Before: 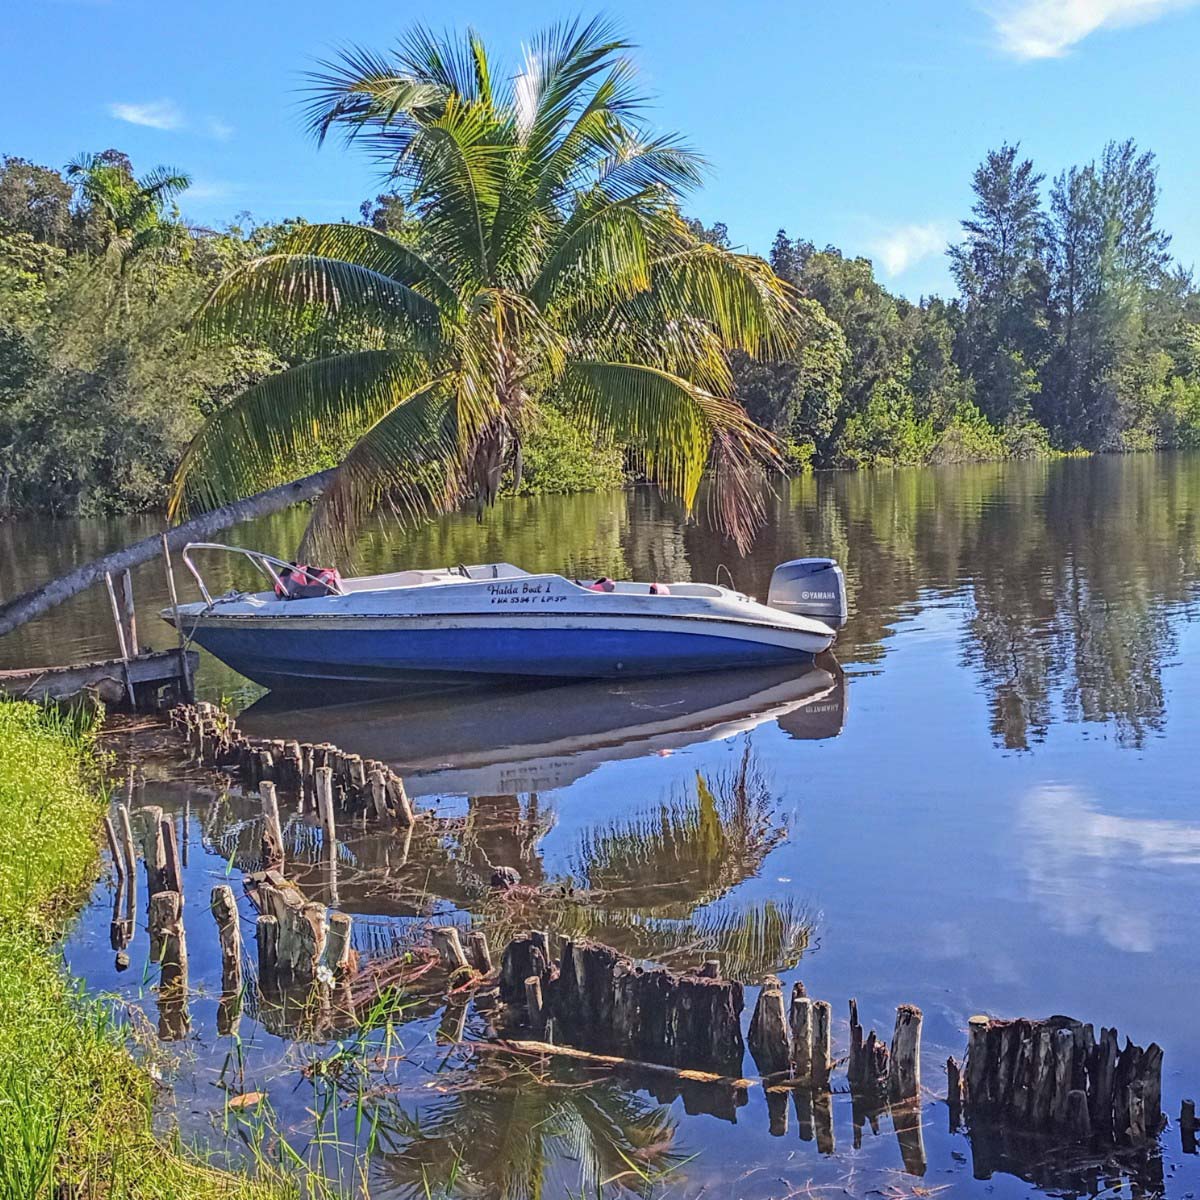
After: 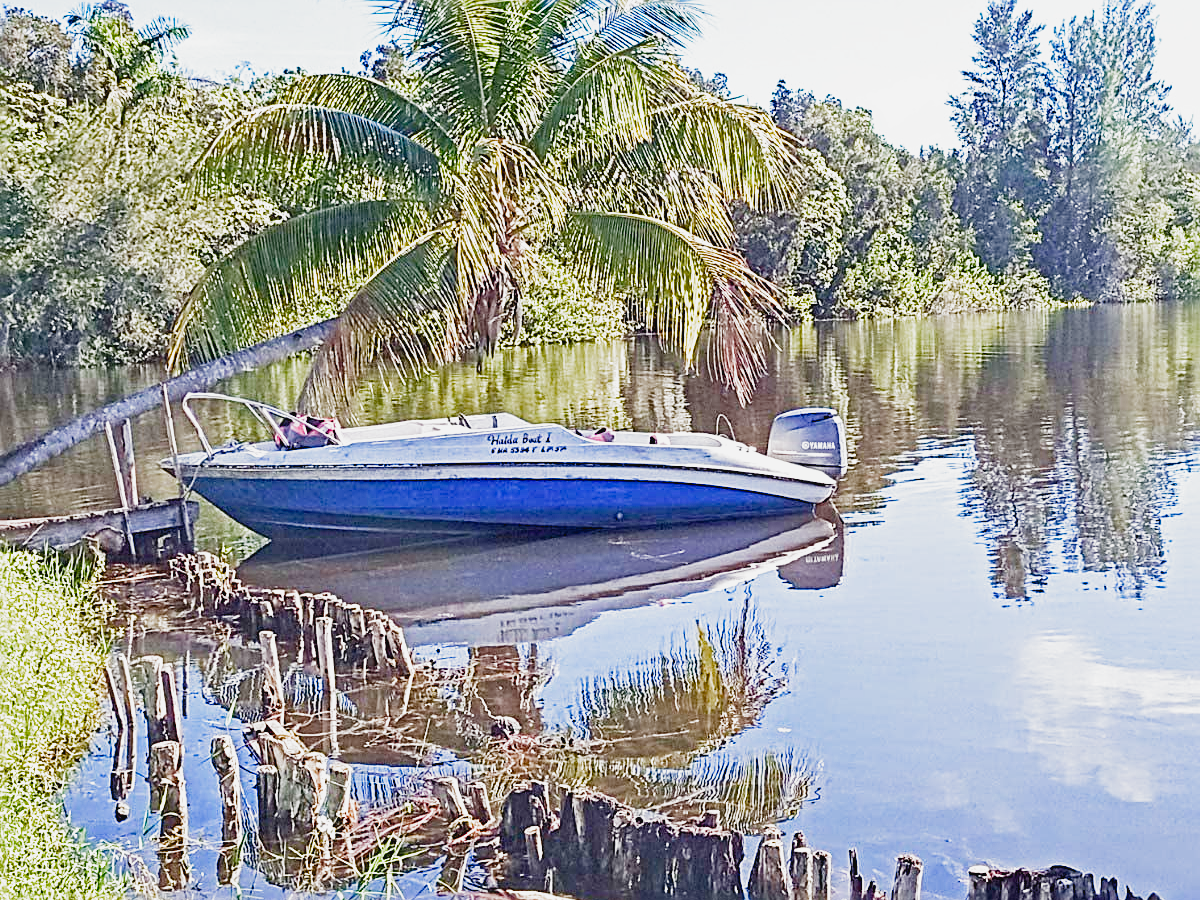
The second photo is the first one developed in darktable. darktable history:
exposure: black level correction 0.001, exposure 0.5 EV, compensate exposure bias true, compensate highlight preservation false
contrast brightness saturation: contrast -0.08, brightness -0.04, saturation -0.11
crop and rotate: top 12.5%, bottom 12.5%
color balance rgb: perceptual saturation grading › global saturation 20%, perceptual saturation grading › highlights -50%, perceptual saturation grading › shadows 30%
filmic rgb: middle gray luminance 9.23%, black relative exposure -10.55 EV, white relative exposure 3.45 EV, threshold 6 EV, target black luminance 0%, hardness 5.98, latitude 59.69%, contrast 1.087, highlights saturation mix 5%, shadows ↔ highlights balance 29.23%, add noise in highlights 0, preserve chrominance no, color science v3 (2019), use custom middle-gray values true, iterations of high-quality reconstruction 0, contrast in highlights soft, enable highlight reconstruction true
sharpen: radius 2.584, amount 0.688
